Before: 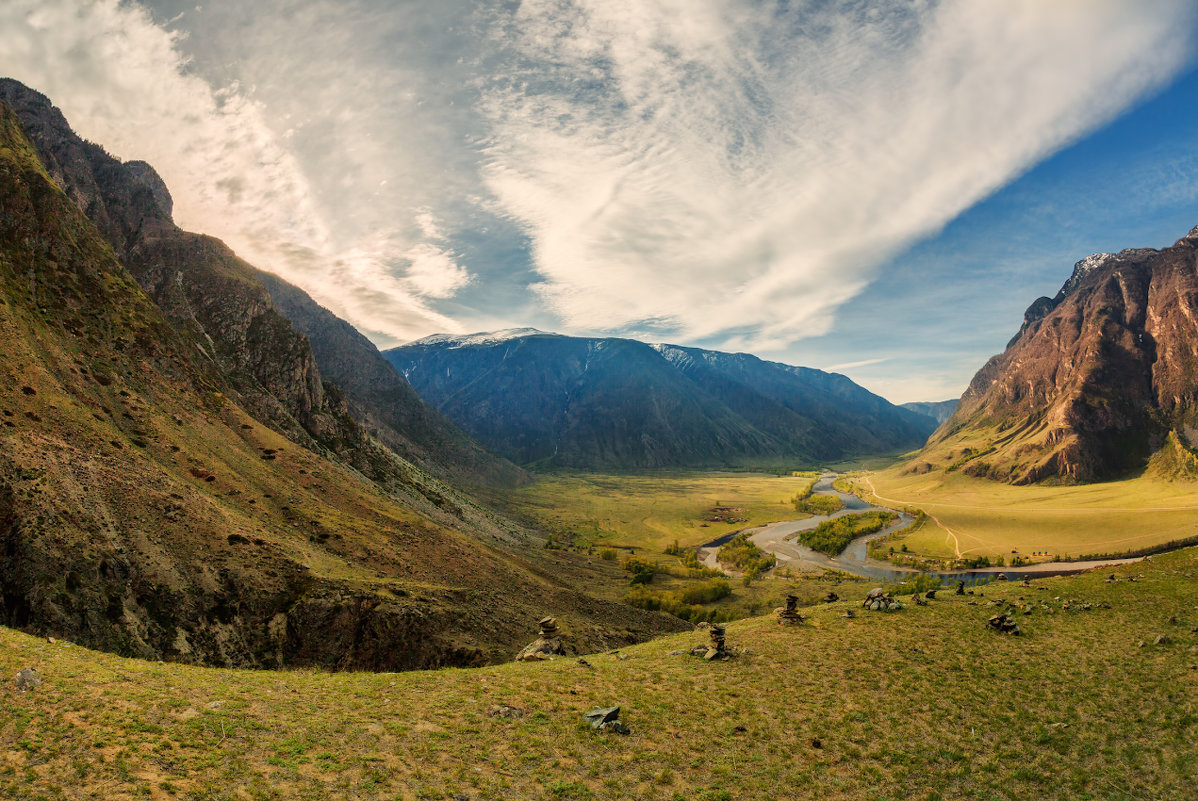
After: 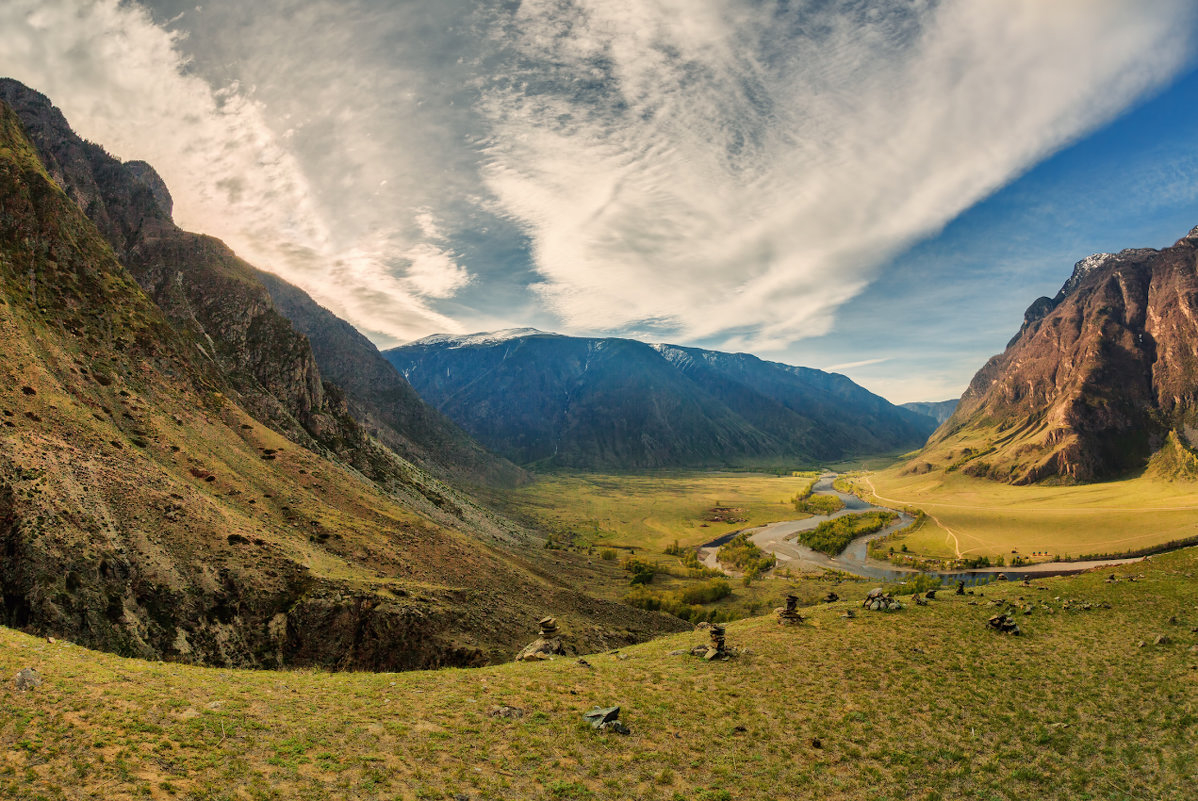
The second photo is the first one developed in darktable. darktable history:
shadows and highlights: shadows 58.88, soften with gaussian
